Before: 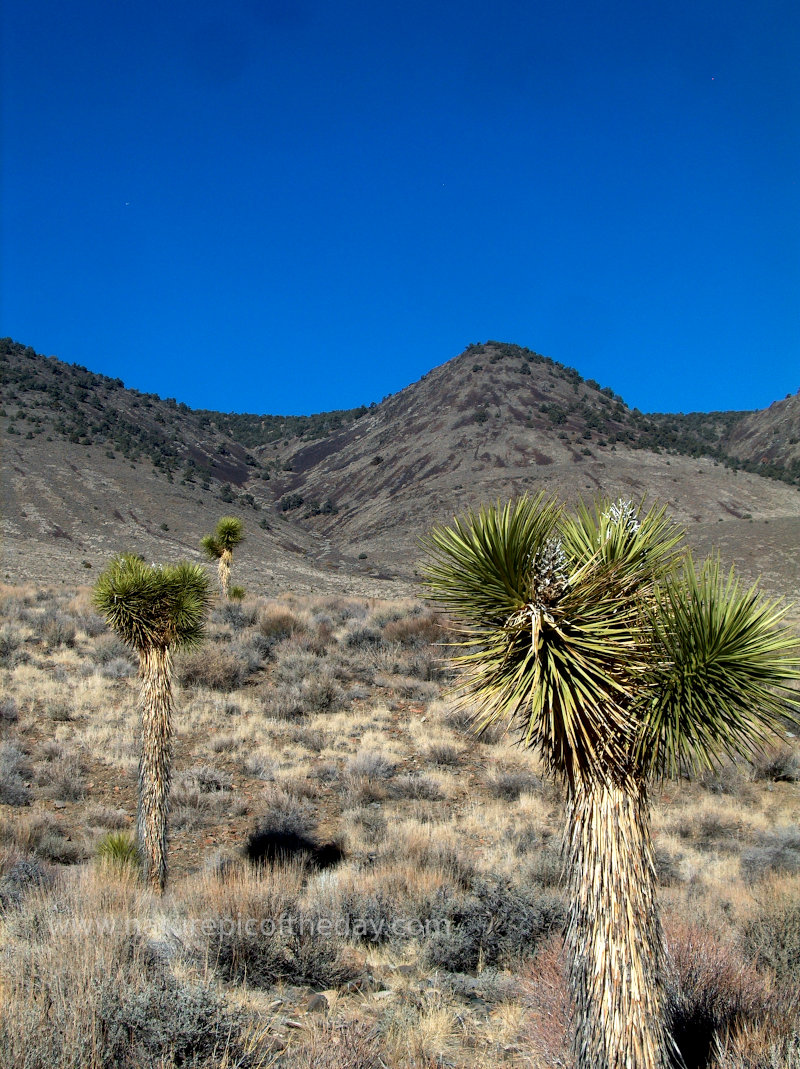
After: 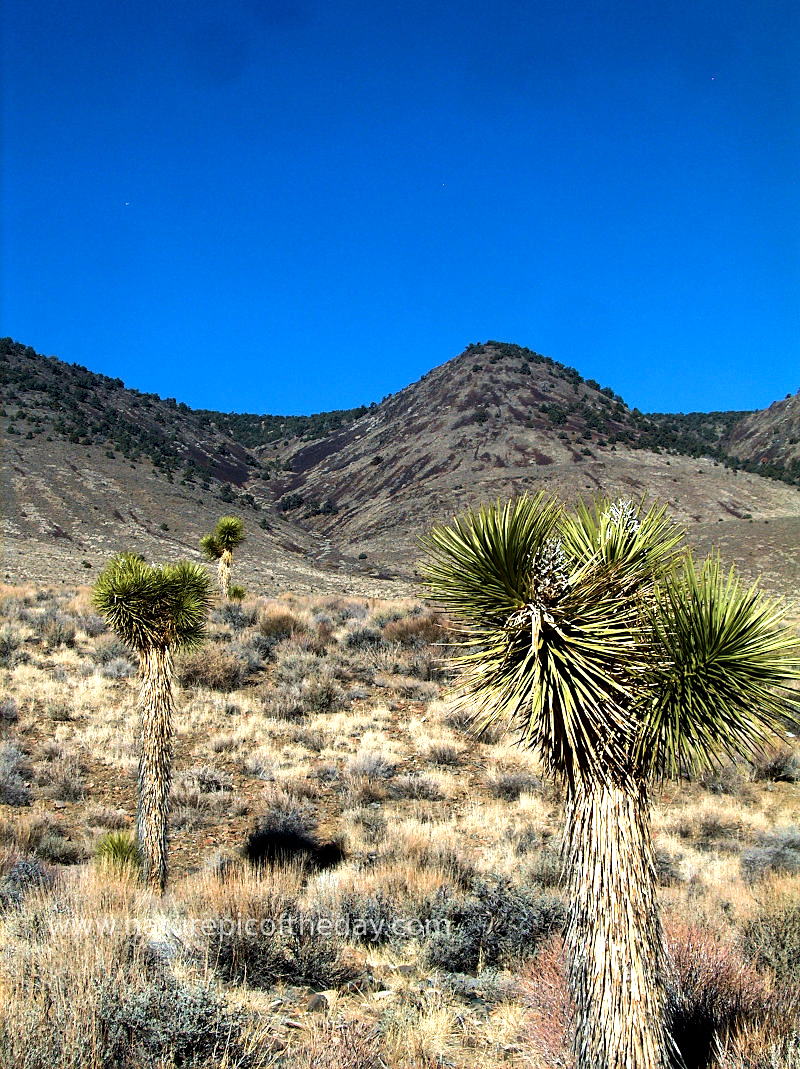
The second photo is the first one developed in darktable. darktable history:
sharpen: radius 1.458, amount 0.398, threshold 1.271
white balance: emerald 1
tone equalizer: -8 EV -0.75 EV, -7 EV -0.7 EV, -6 EV -0.6 EV, -5 EV -0.4 EV, -3 EV 0.4 EV, -2 EV 0.6 EV, -1 EV 0.7 EV, +0 EV 0.75 EV, edges refinement/feathering 500, mask exposure compensation -1.57 EV, preserve details no
velvia: strength 45%
